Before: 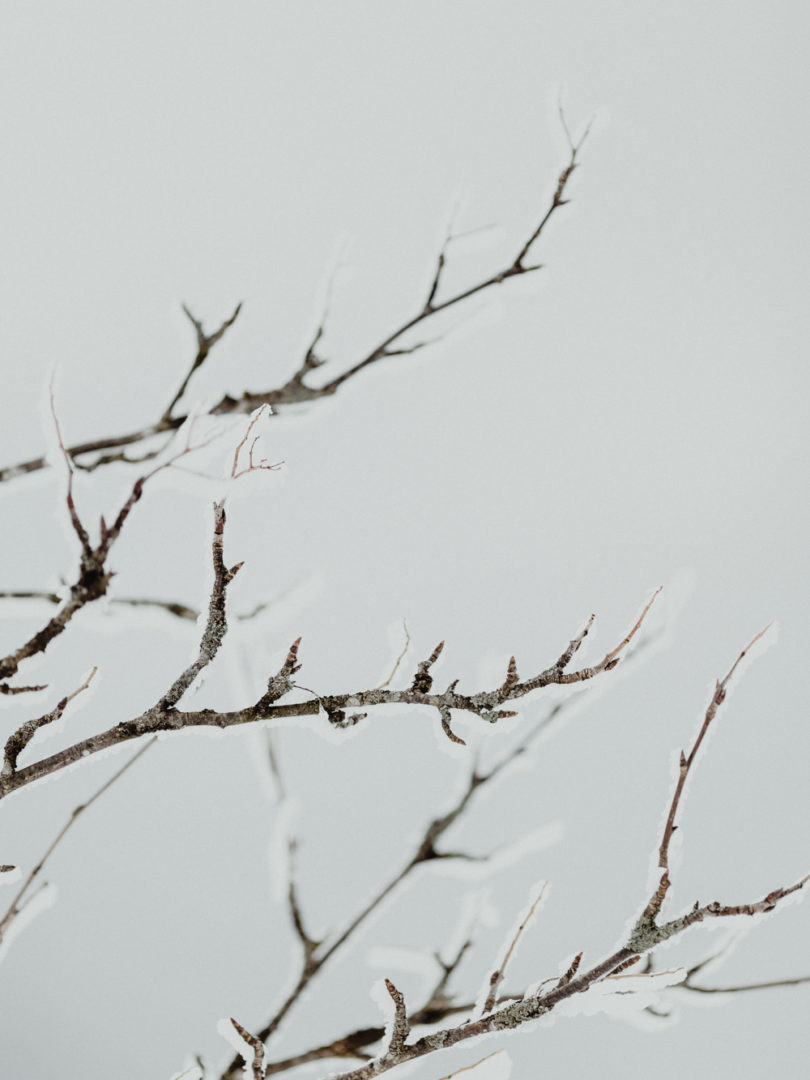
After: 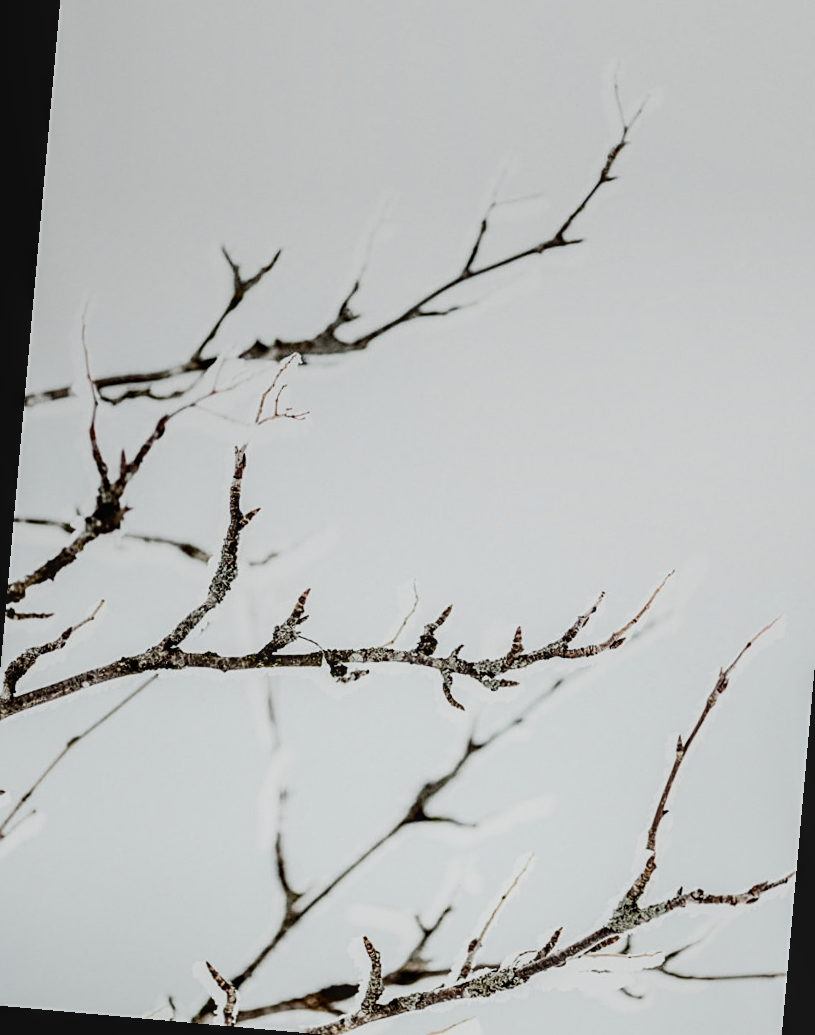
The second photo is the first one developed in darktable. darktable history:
local contrast: on, module defaults
contrast brightness saturation: contrast 0.28
exposure: black level correction 0.002, exposure 0.15 EV, compensate highlight preservation false
sharpen: on, module defaults
rotate and perspective: rotation 5.12°, automatic cropping off
crop: left 3.305%, top 6.436%, right 6.389%, bottom 3.258%
graduated density: on, module defaults
filmic rgb: black relative exposure -7.65 EV, white relative exposure 4.56 EV, hardness 3.61
